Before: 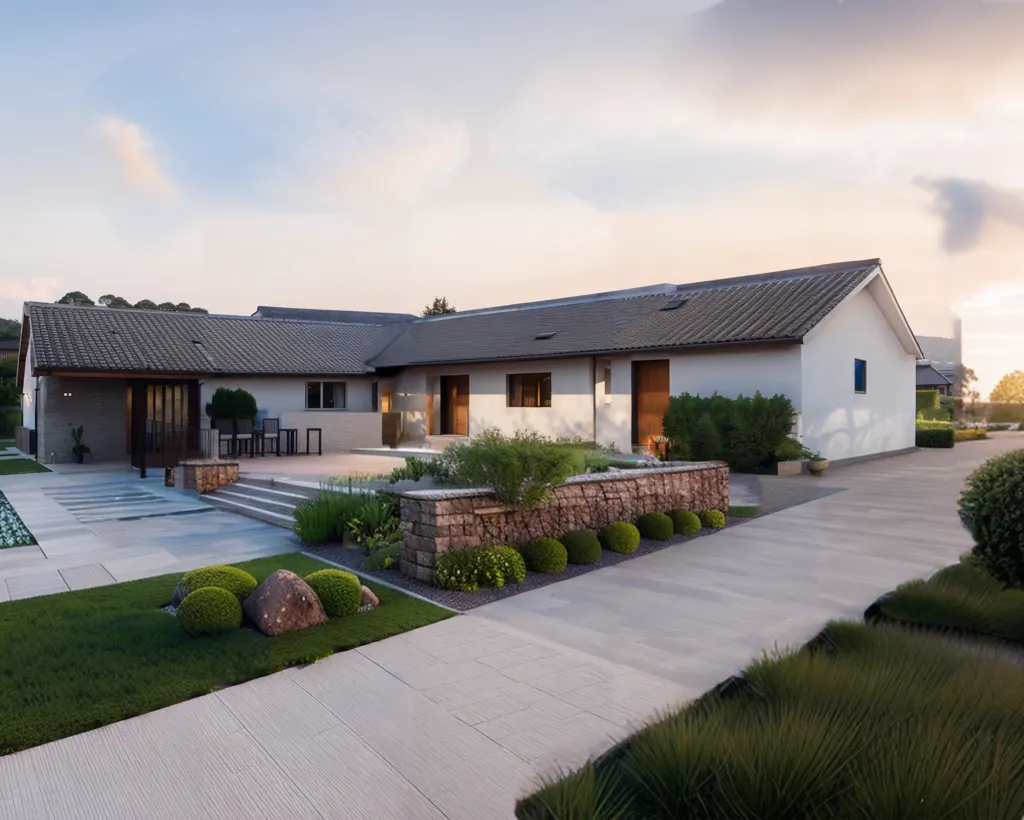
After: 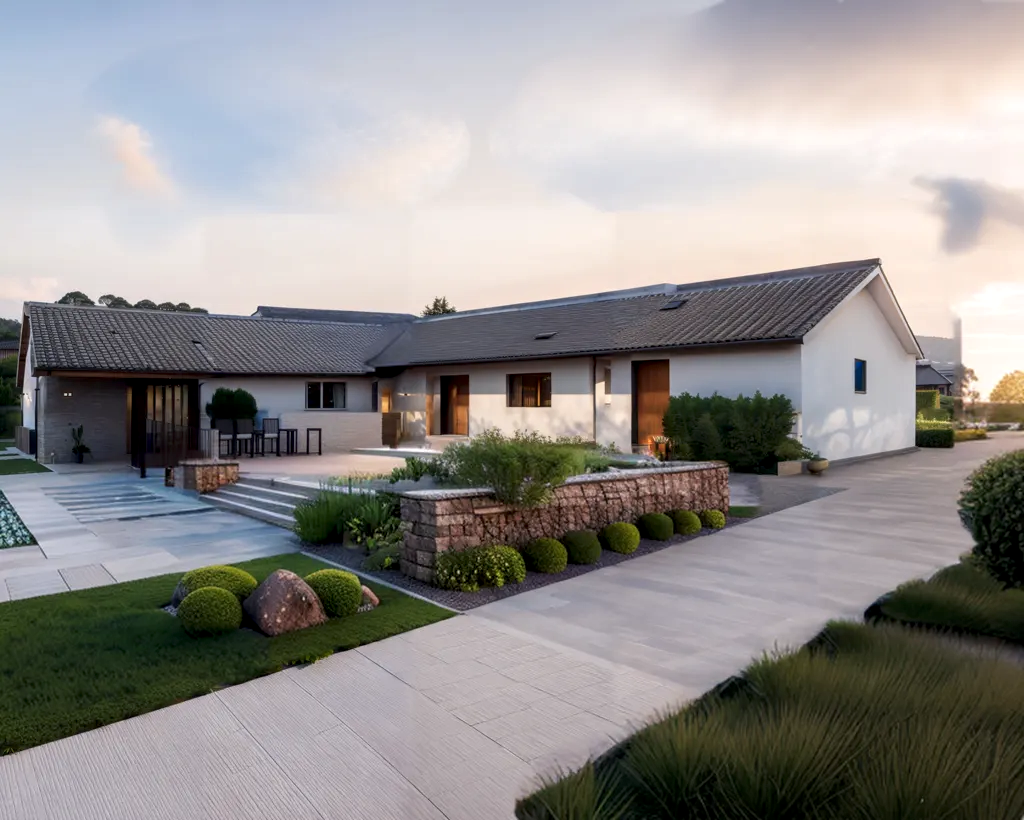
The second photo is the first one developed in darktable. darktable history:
local contrast: highlights 83%, shadows 81%
exposure: compensate highlight preservation false
